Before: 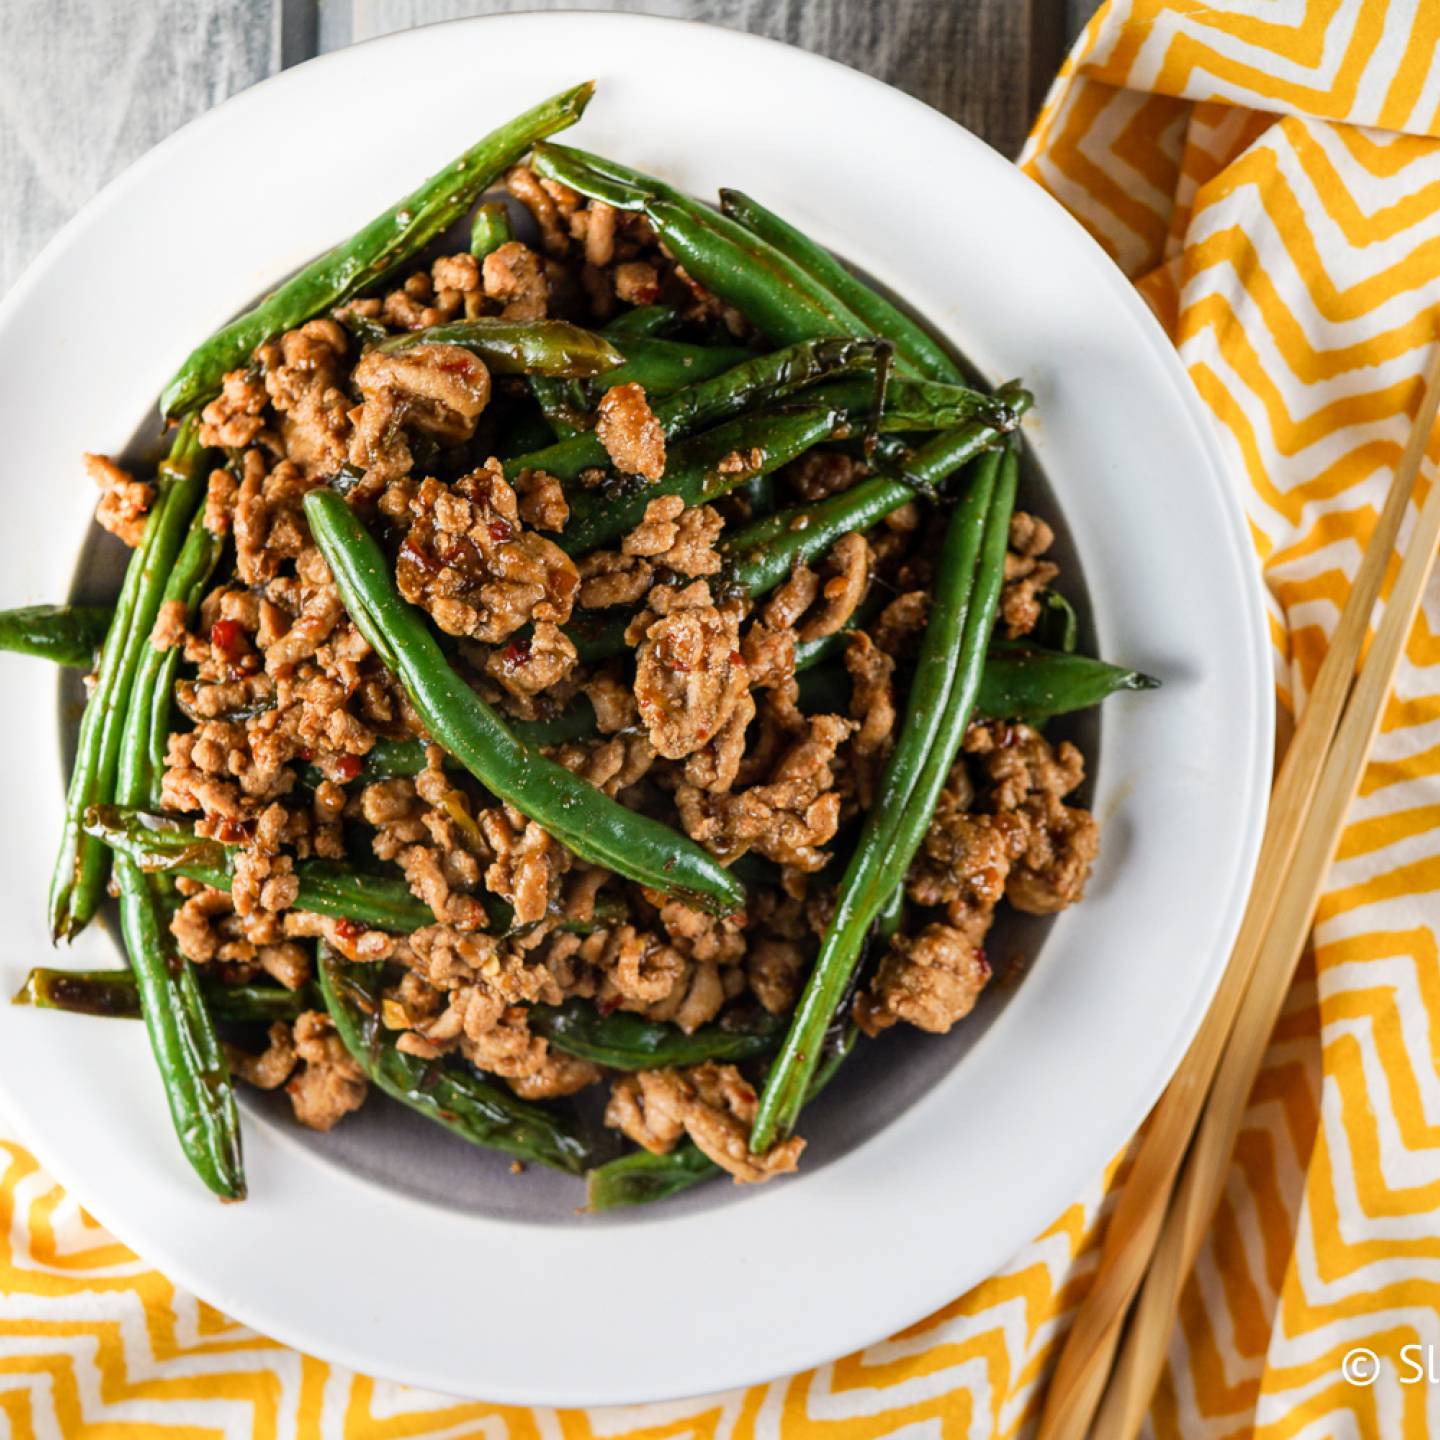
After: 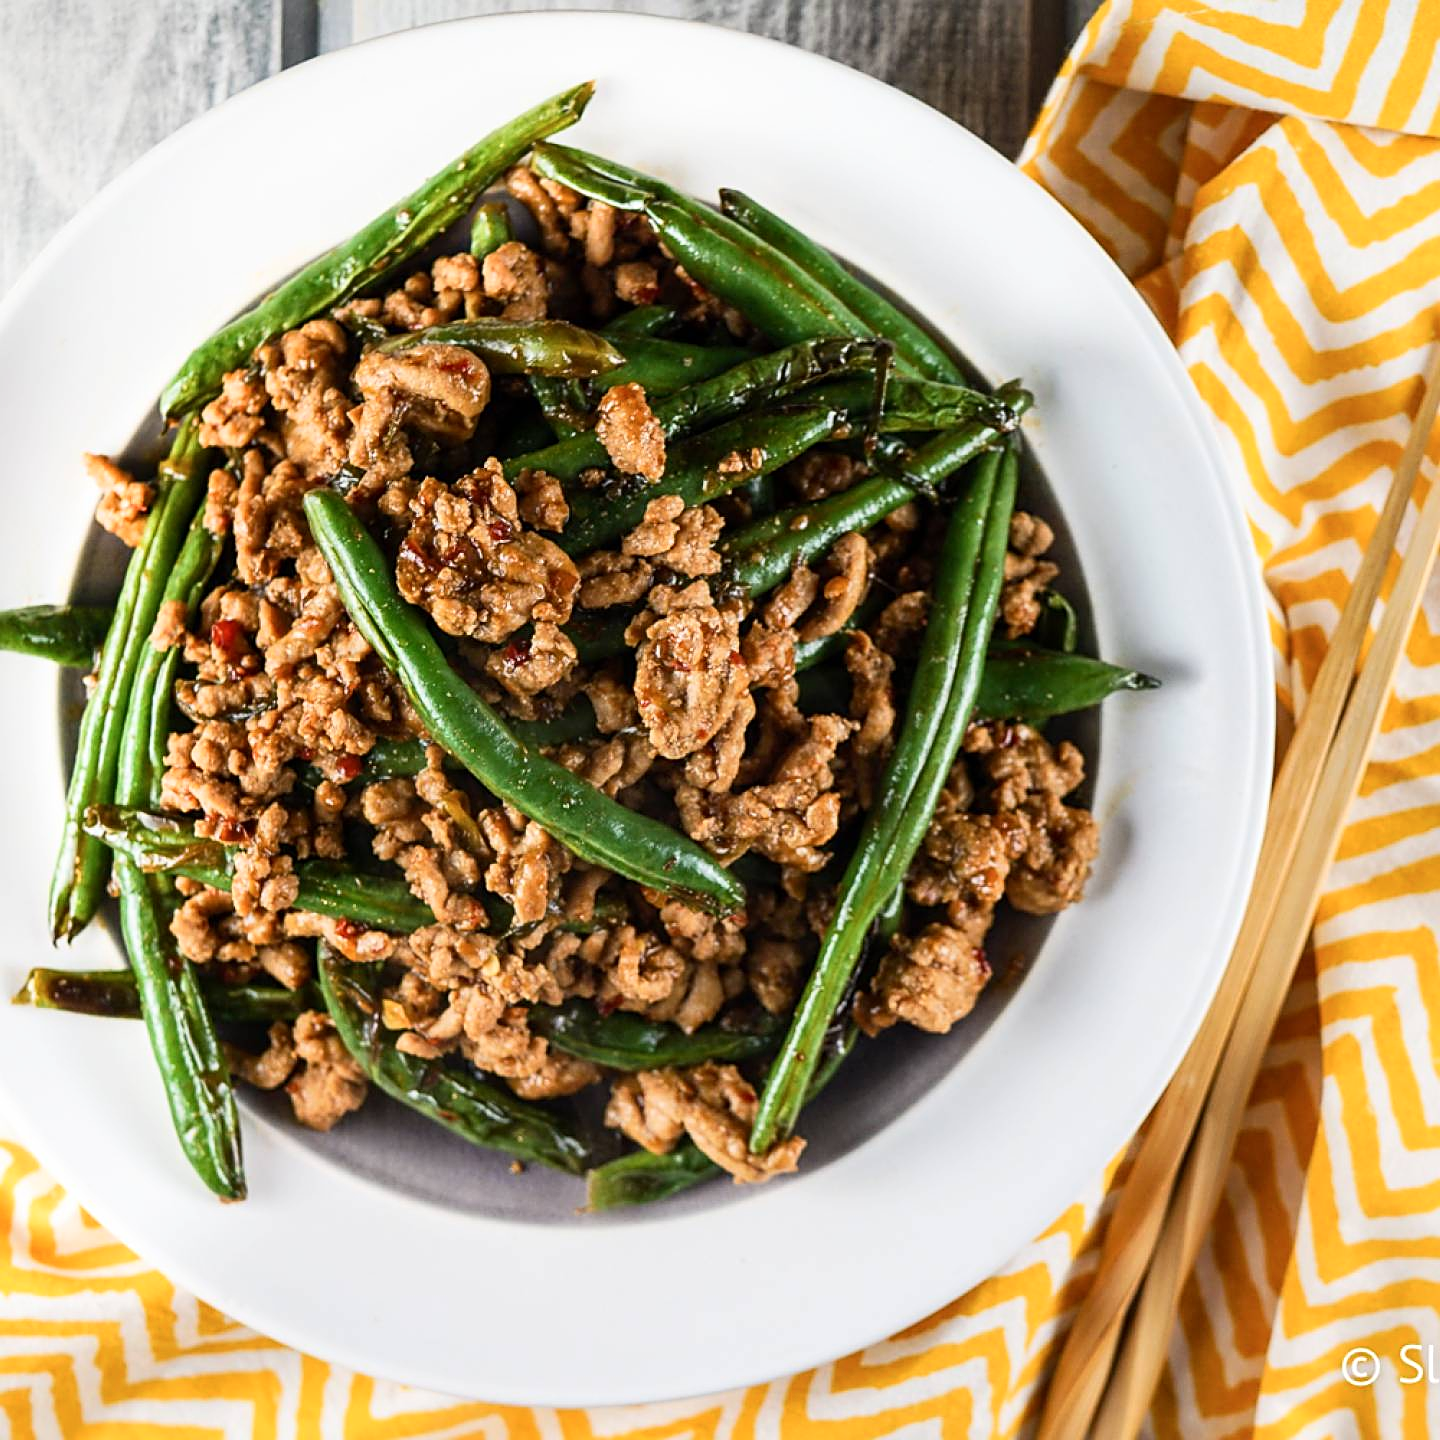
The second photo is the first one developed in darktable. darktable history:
contrast brightness saturation: contrast 0.15, brightness 0.05
sharpen: on, module defaults
